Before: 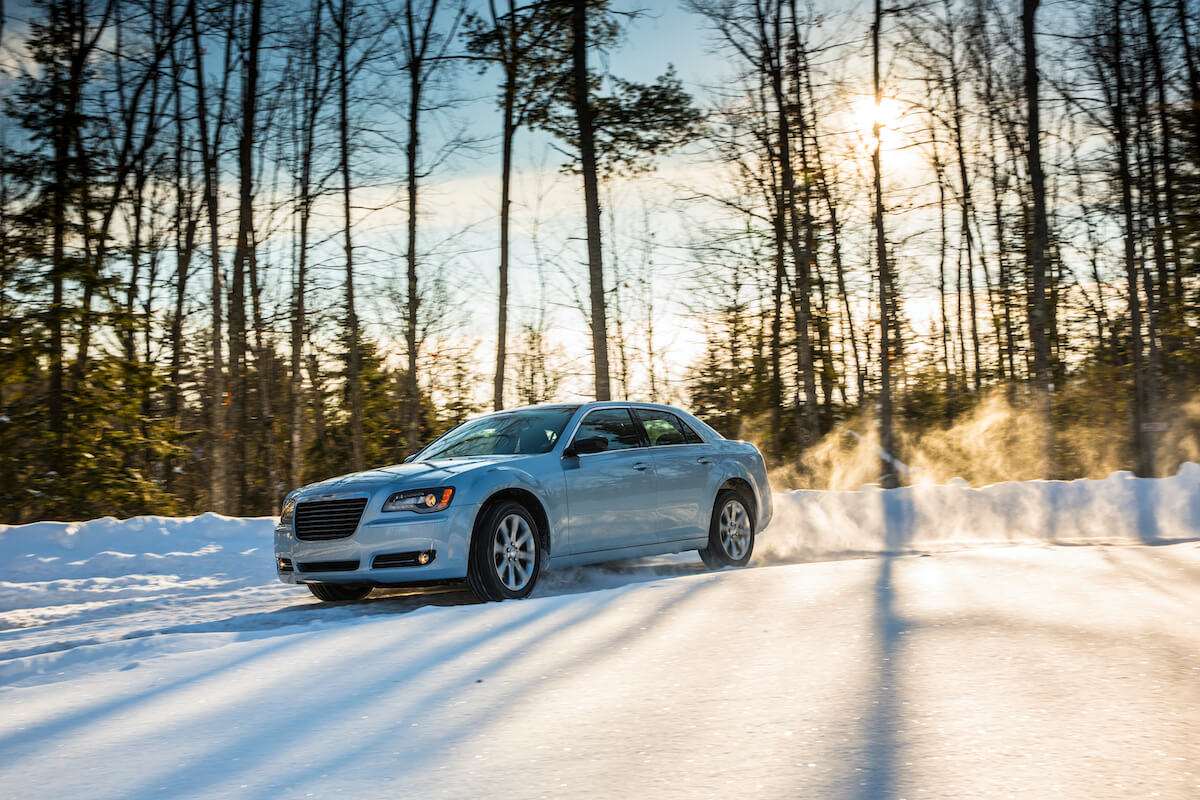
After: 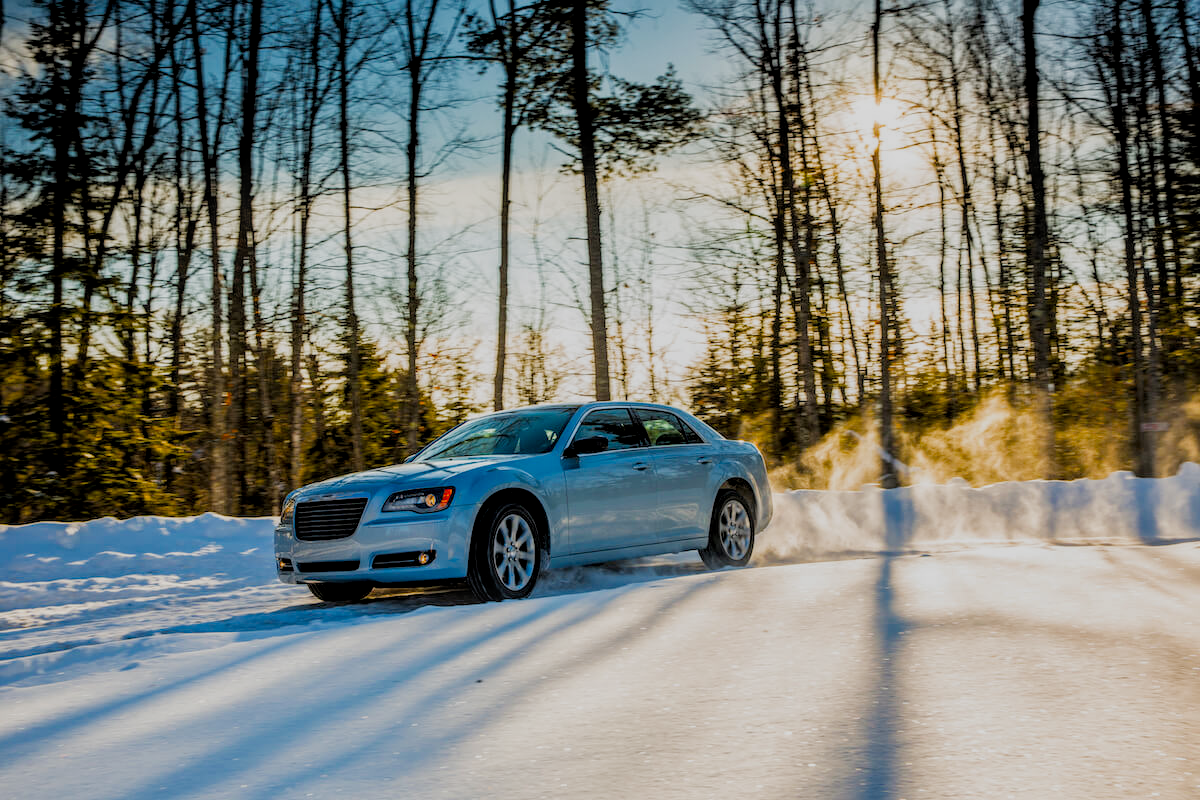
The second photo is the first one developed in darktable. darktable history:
local contrast: on, module defaults
filmic rgb: black relative exposure -7.56 EV, white relative exposure 4.62 EV, target black luminance 0%, hardness 3.52, latitude 50.34%, contrast 1.034, highlights saturation mix 9.48%, shadows ↔ highlights balance -0.155%, preserve chrominance RGB euclidean norm (legacy), color science v4 (2020)
